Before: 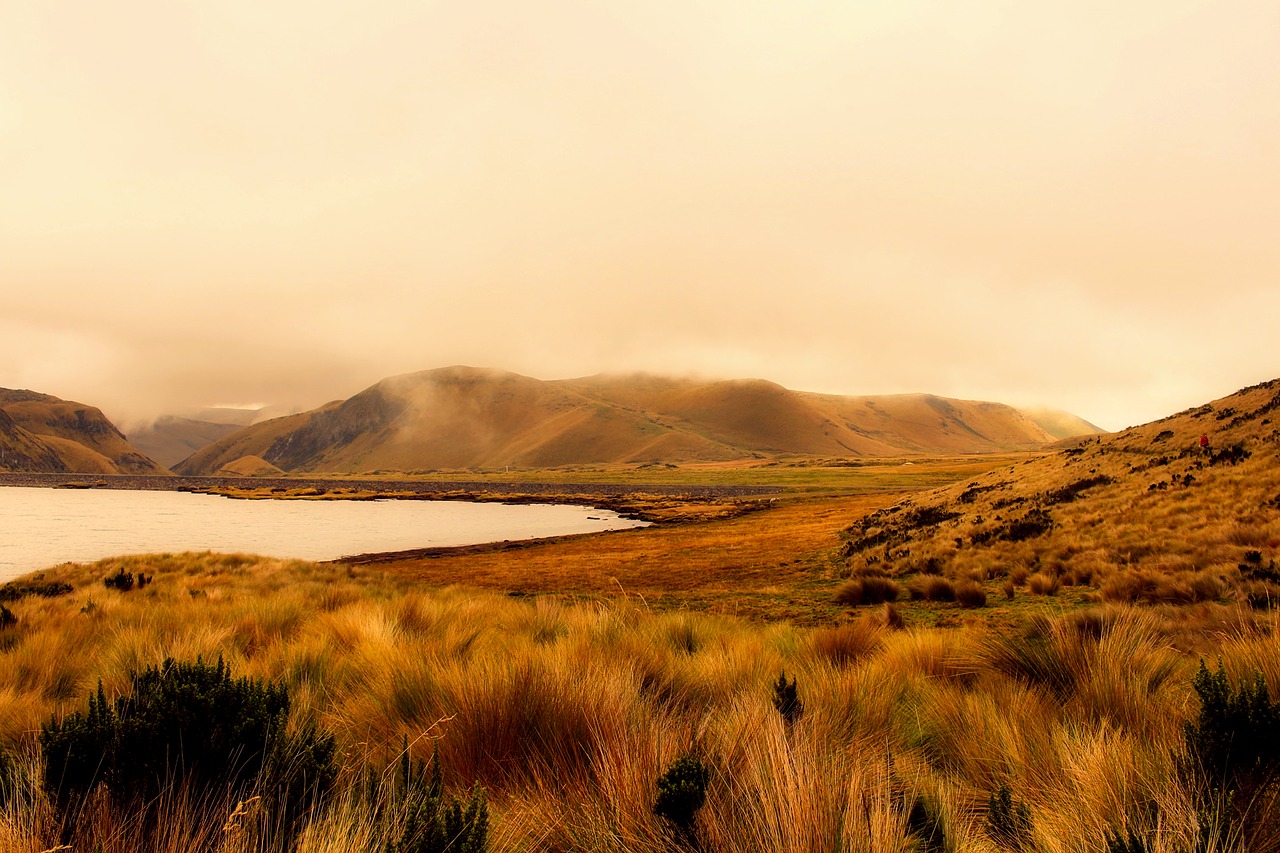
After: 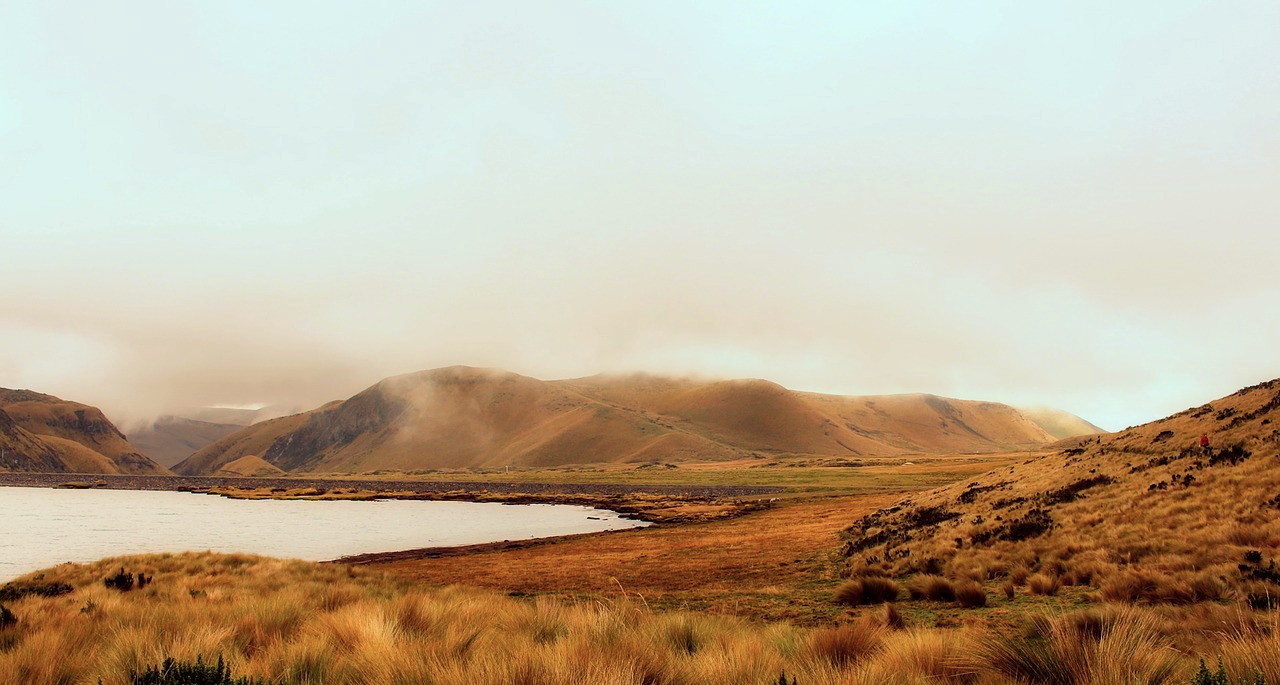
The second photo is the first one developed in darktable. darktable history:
color correction: highlights a* -9.86, highlights b* -21.88
crop: bottom 19.667%
